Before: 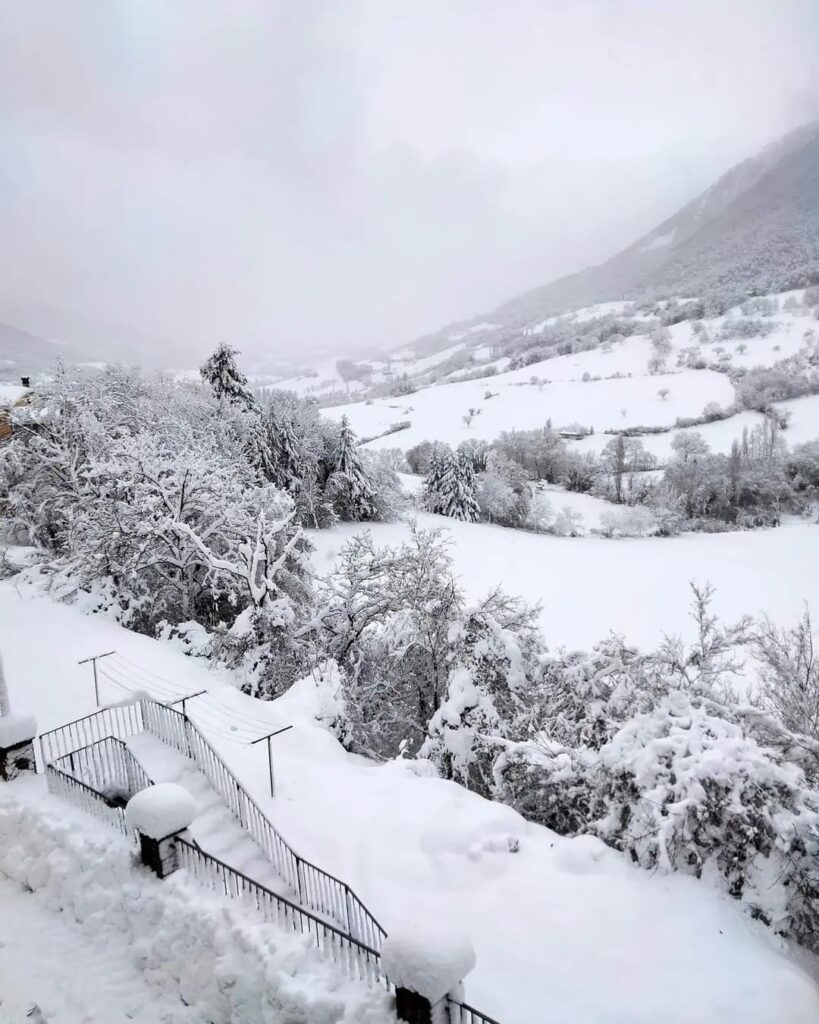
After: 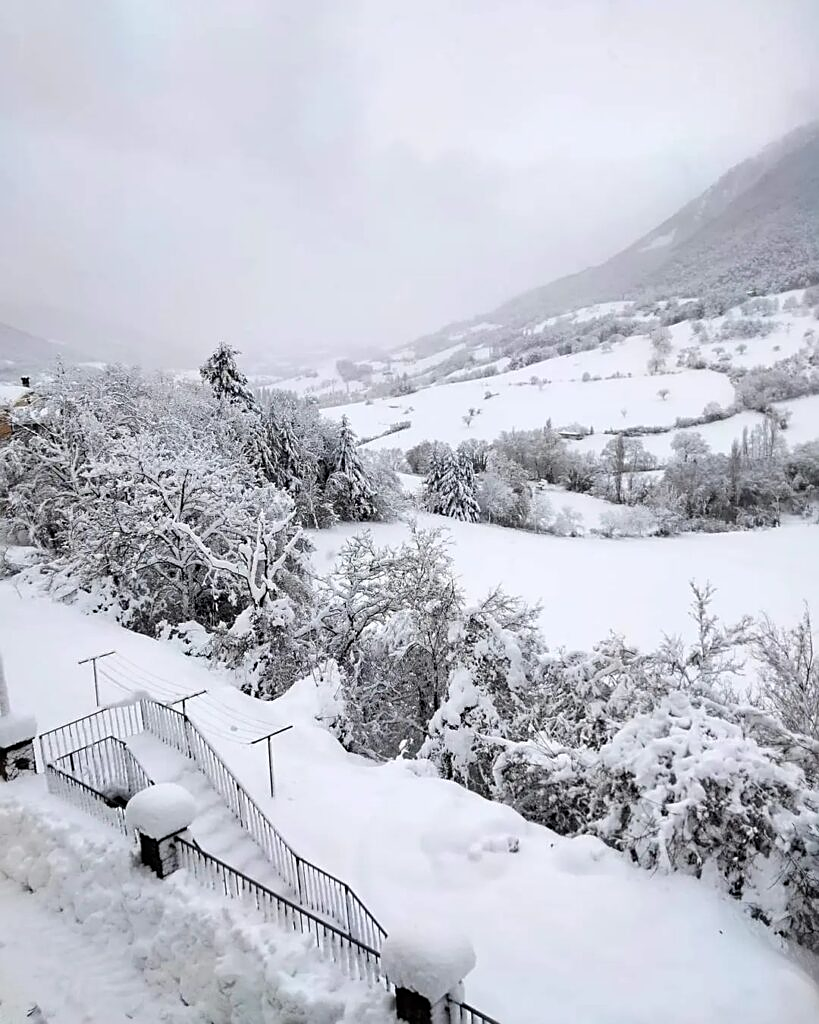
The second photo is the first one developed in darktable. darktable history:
sharpen: amount 0.491
